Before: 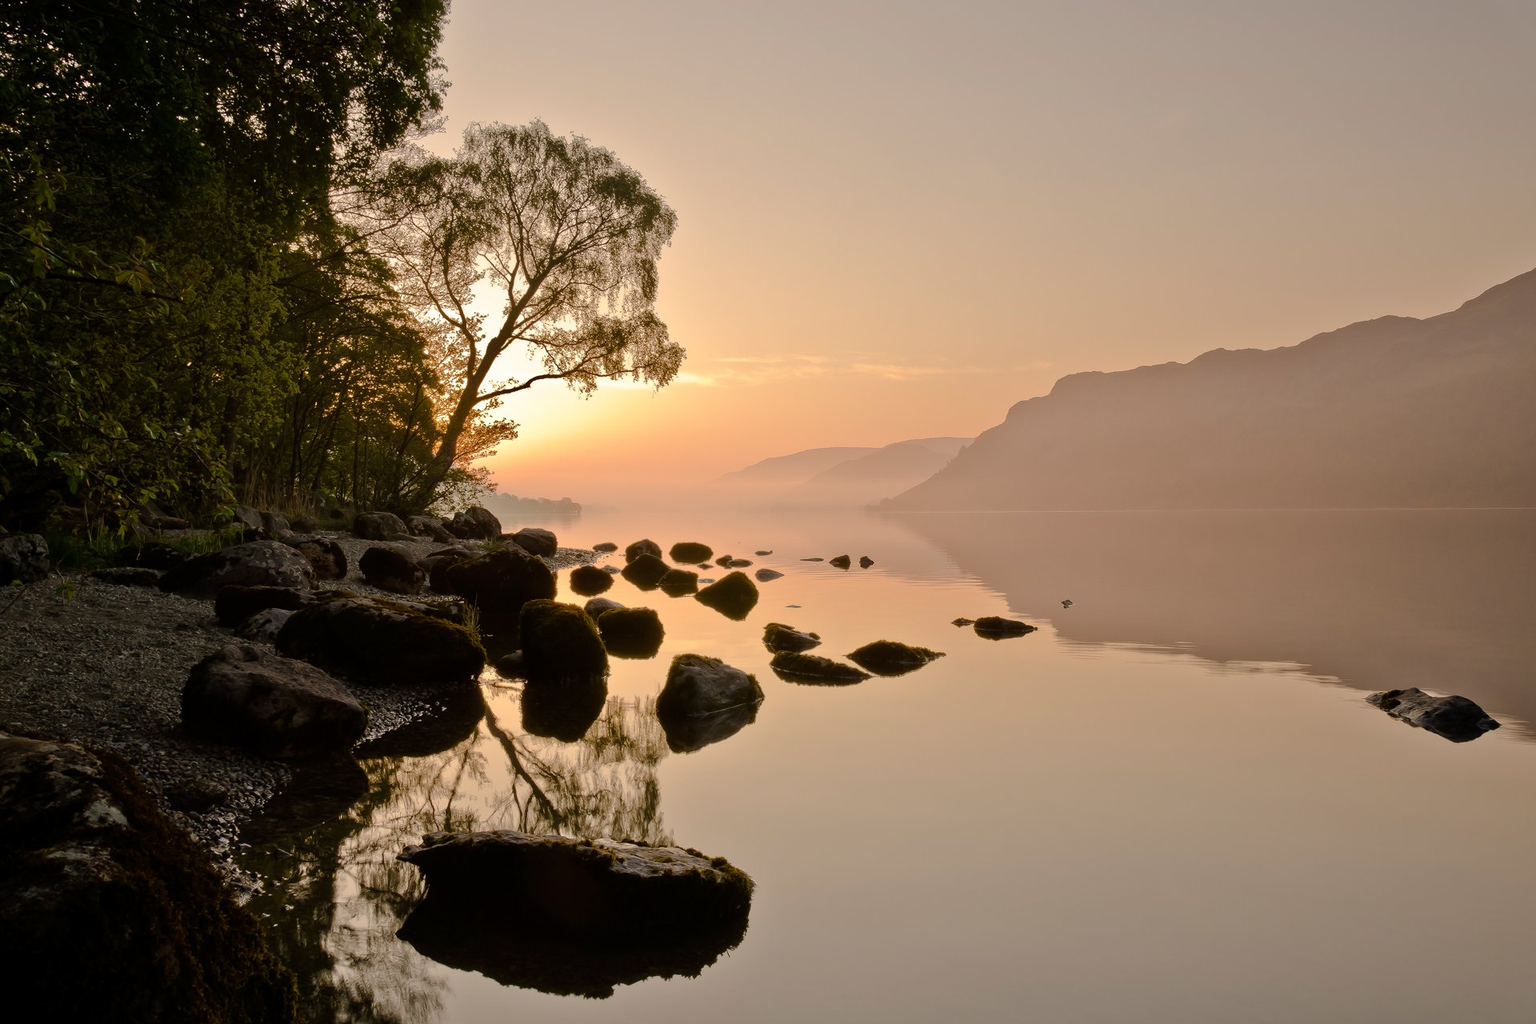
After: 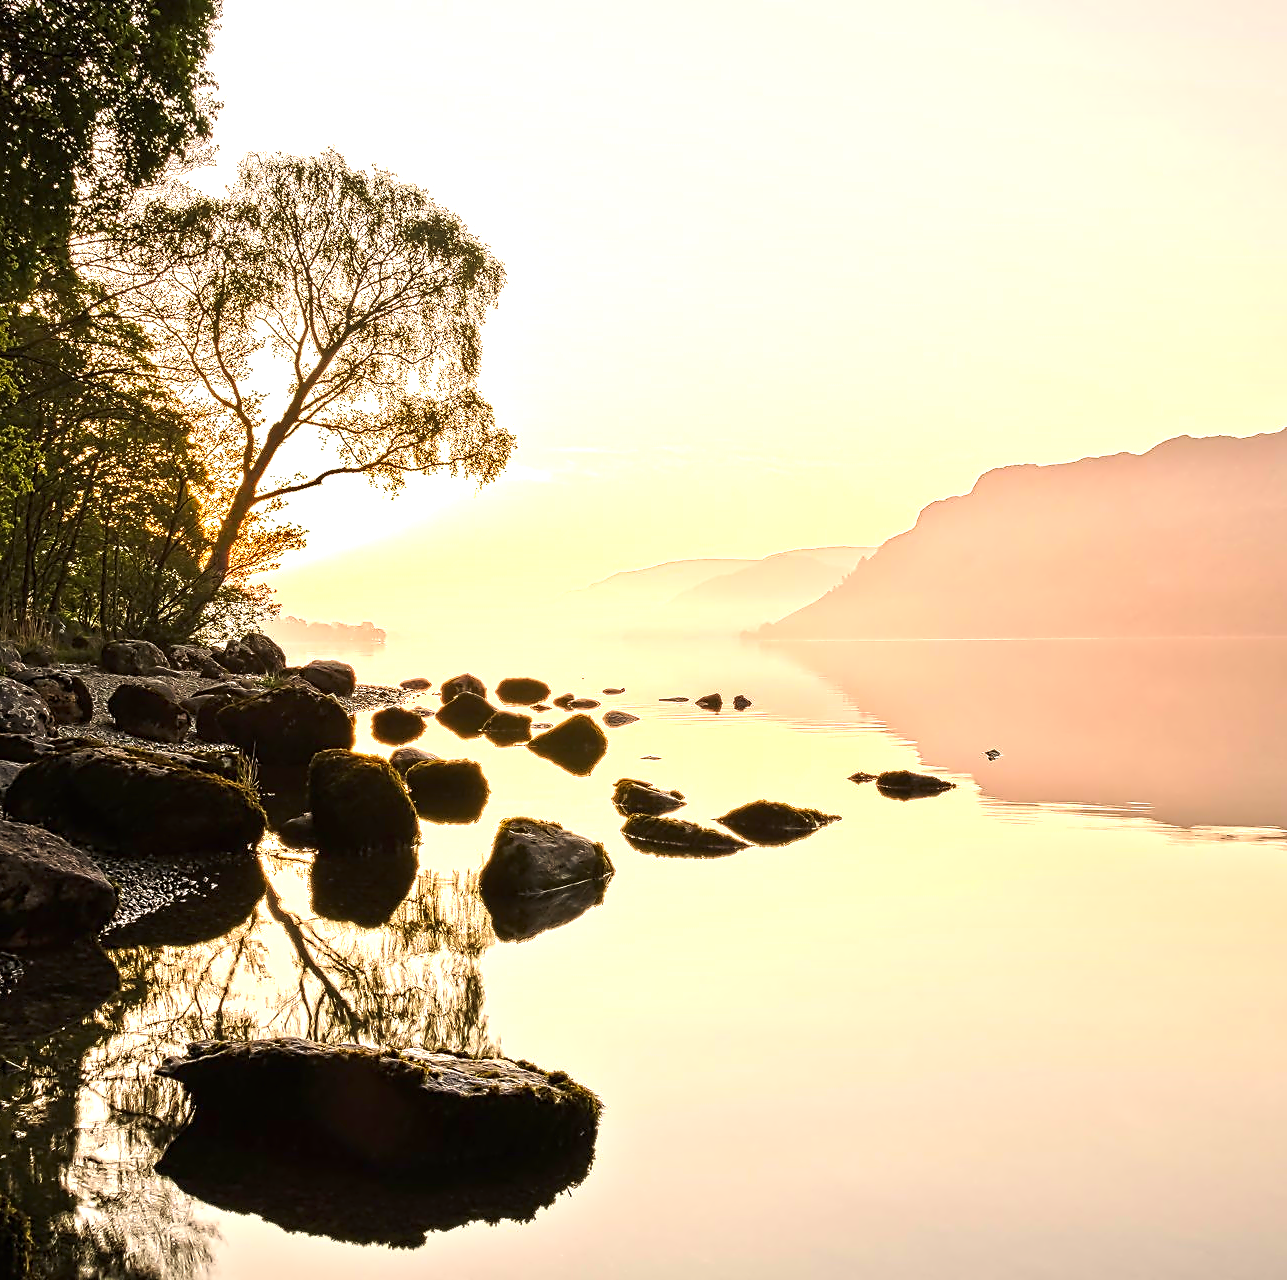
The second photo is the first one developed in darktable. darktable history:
contrast equalizer: y [[0.5, 0.5, 0.5, 0.515, 0.749, 0.84], [0.5 ×6], [0.5 ×6], [0, 0, 0, 0.001, 0.067, 0.262], [0 ×6]]
tone curve: curves: ch0 [(0, 0) (0.003, 0.002) (0.011, 0.009) (0.025, 0.02) (0.044, 0.035) (0.069, 0.055) (0.1, 0.08) (0.136, 0.109) (0.177, 0.142) (0.224, 0.179) (0.277, 0.222) (0.335, 0.268) (0.399, 0.329) (0.468, 0.409) (0.543, 0.495) (0.623, 0.579) (0.709, 0.669) (0.801, 0.767) (0.898, 0.885) (1, 1)], preserve colors none
exposure: black level correction 0, exposure 1.544 EV, compensate highlight preservation false
crop and rotate: left 17.786%, right 15.18%
